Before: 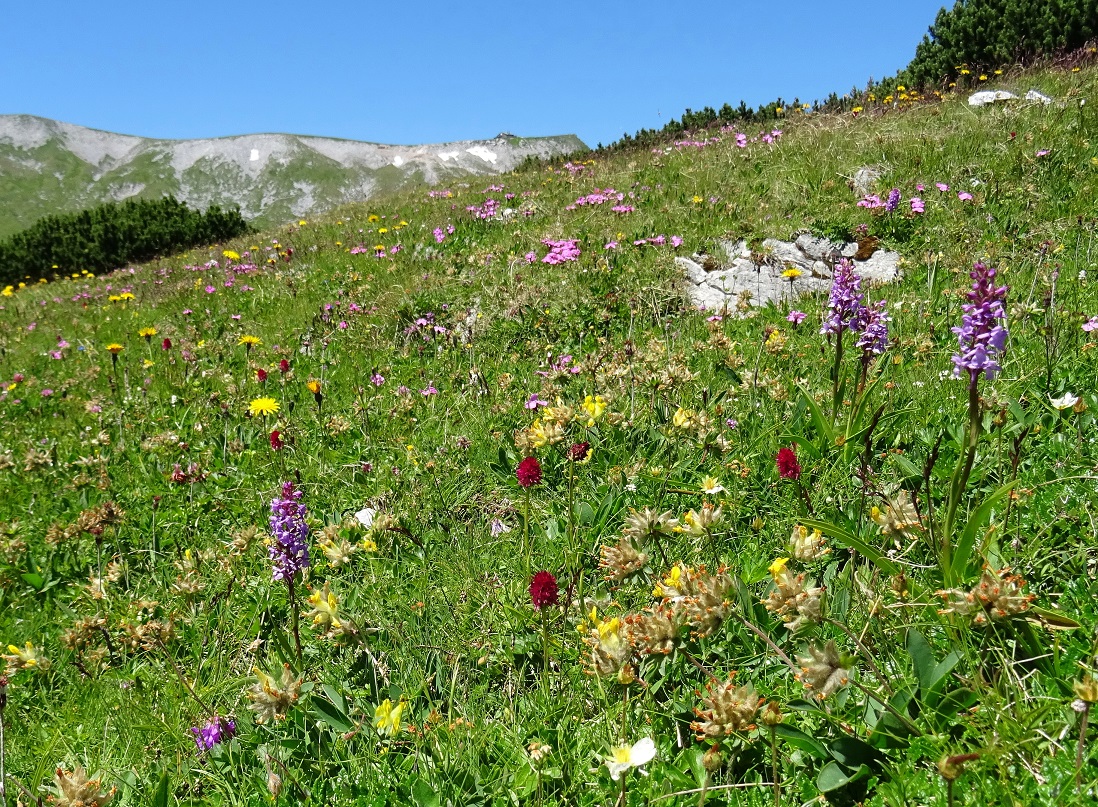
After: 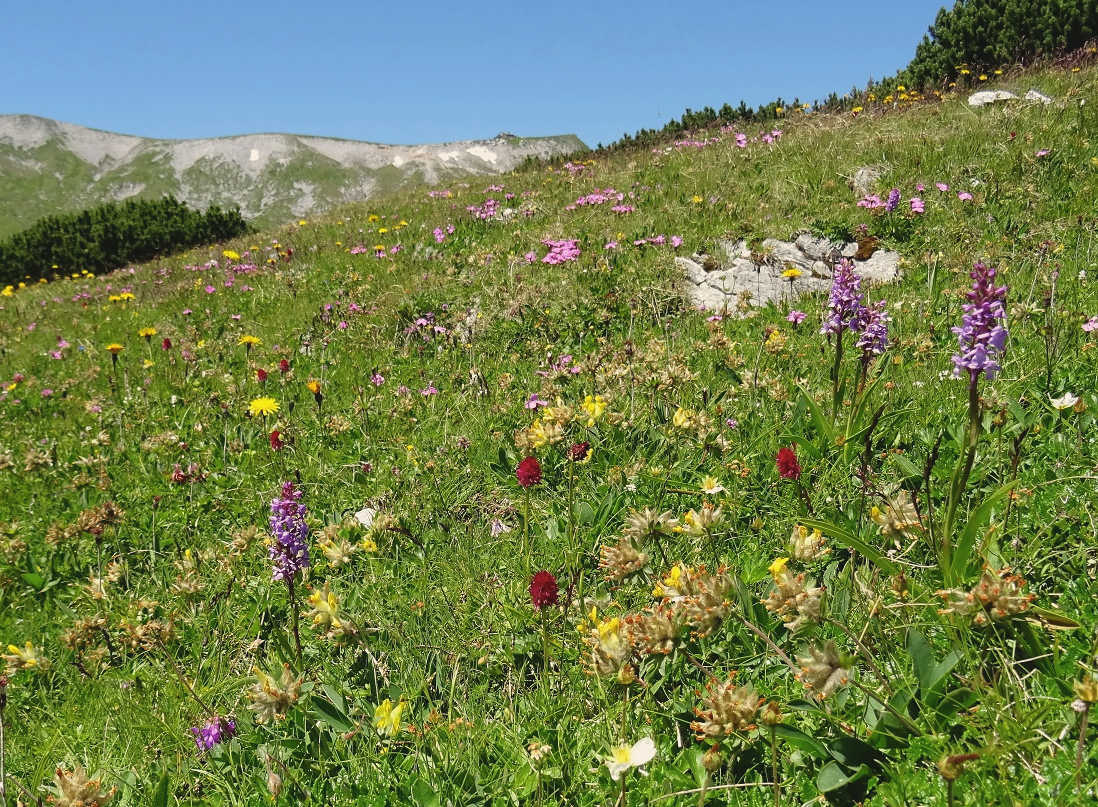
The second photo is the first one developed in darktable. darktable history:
color calibration: x 0.331, y 0.345, temperature 5586.84 K
contrast brightness saturation: contrast -0.103, saturation -0.103
